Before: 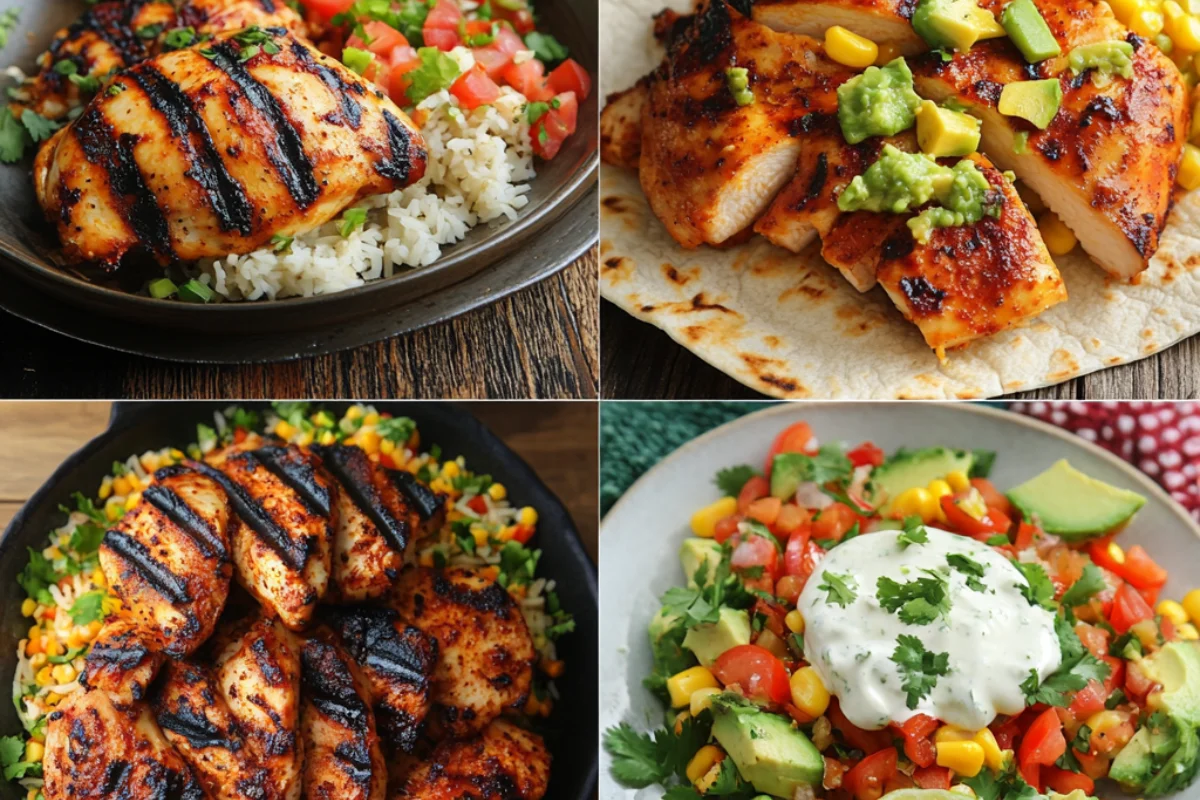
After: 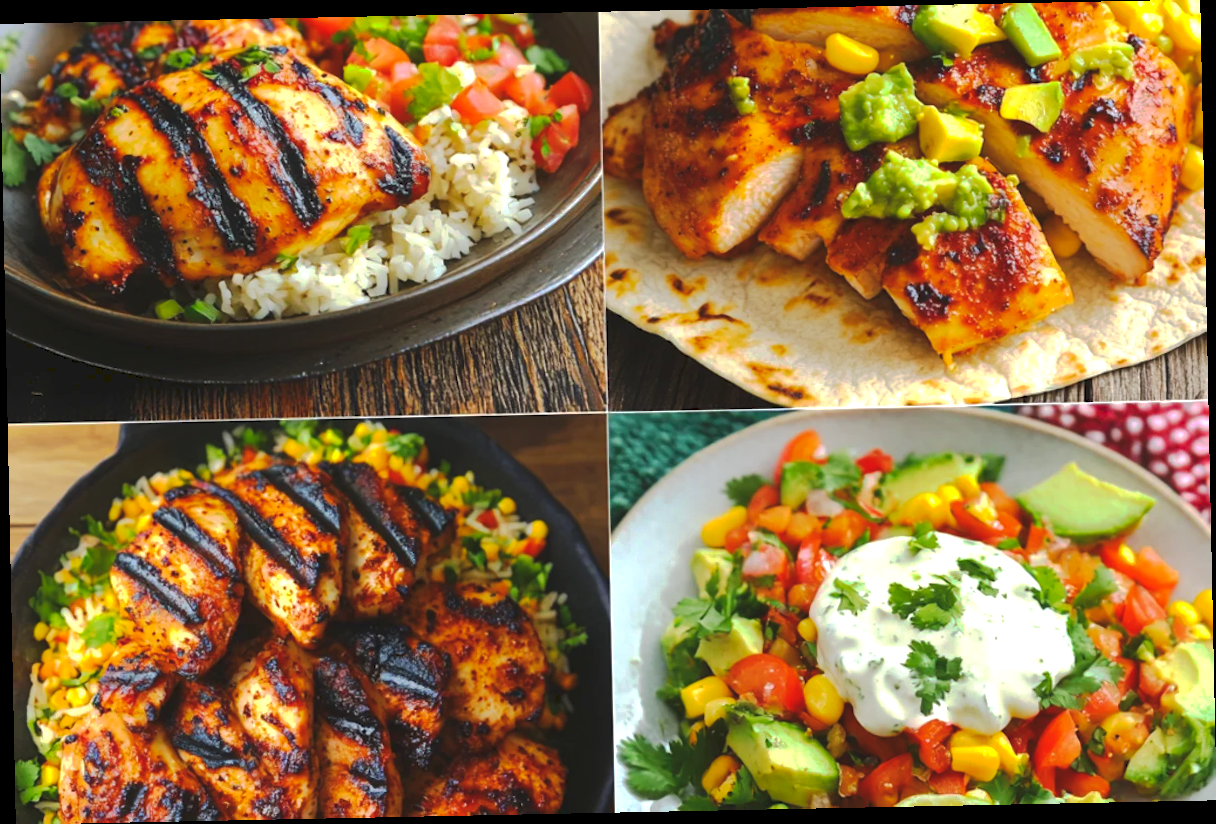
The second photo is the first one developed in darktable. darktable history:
exposure: exposure 0.515 EV, compensate highlight preservation false
color balance rgb: perceptual saturation grading › global saturation 20%, global vibrance 20%
tone curve: curves: ch0 [(0, 0) (0.003, 0.08) (0.011, 0.088) (0.025, 0.104) (0.044, 0.122) (0.069, 0.141) (0.1, 0.161) (0.136, 0.181) (0.177, 0.209) (0.224, 0.246) (0.277, 0.293) (0.335, 0.343) (0.399, 0.399) (0.468, 0.464) (0.543, 0.54) (0.623, 0.616) (0.709, 0.694) (0.801, 0.757) (0.898, 0.821) (1, 1)], preserve colors none
rotate and perspective: rotation -1.17°, automatic cropping off
